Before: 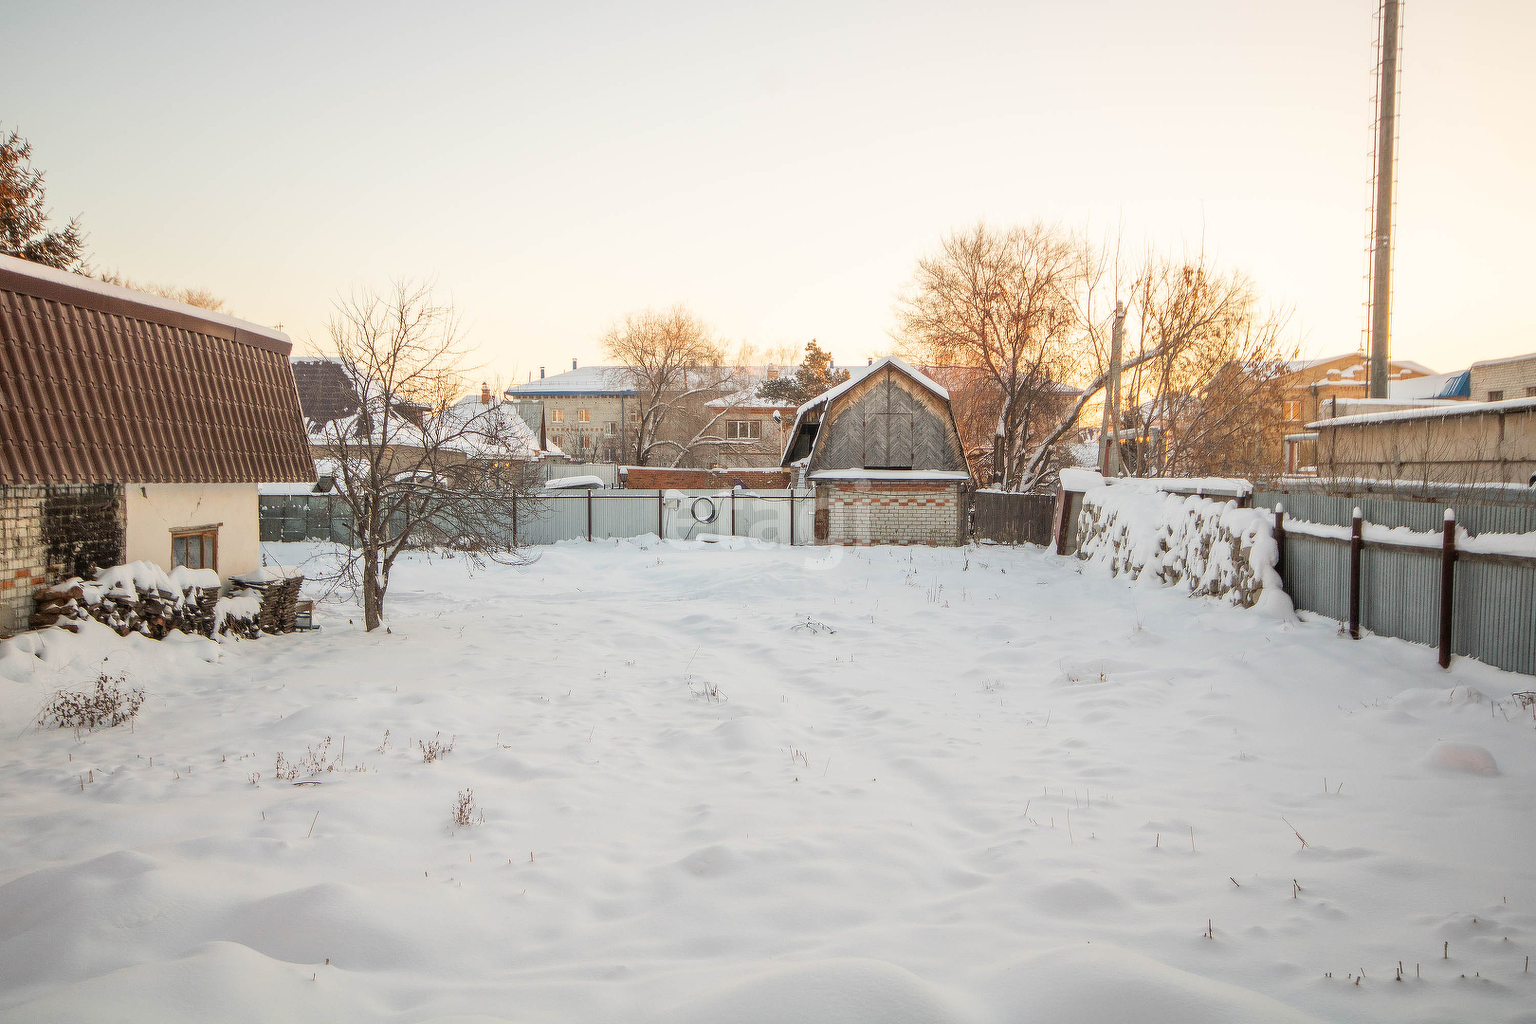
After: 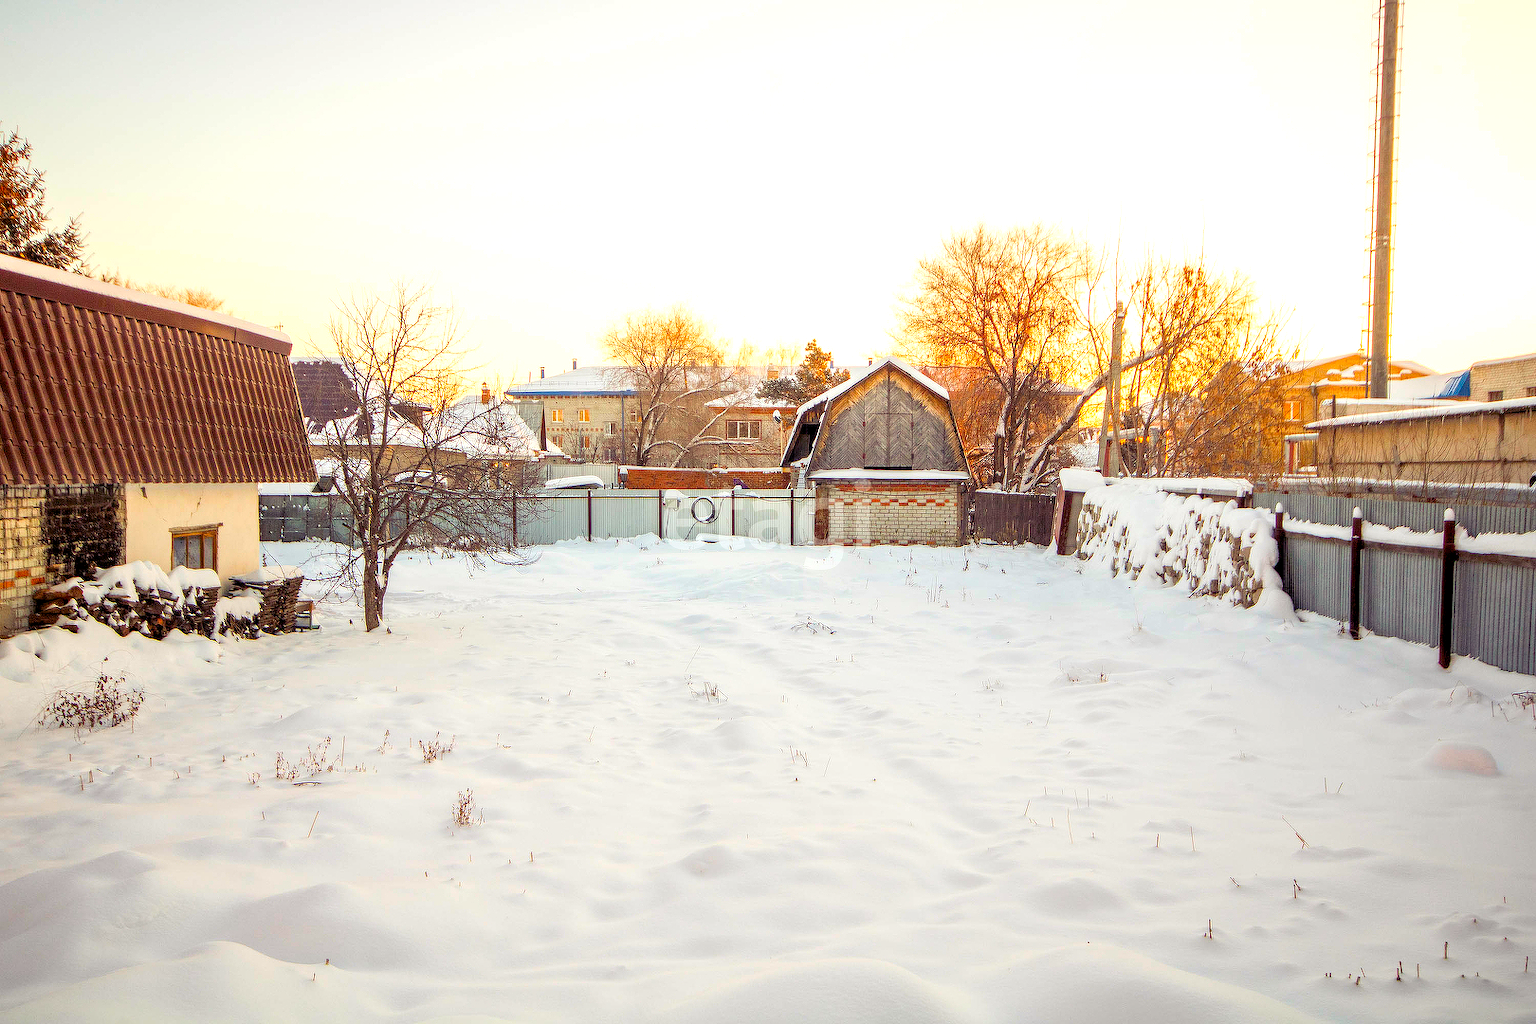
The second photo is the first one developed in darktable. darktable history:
exposure: compensate exposure bias true, compensate highlight preservation false
color balance rgb: shadows lift › luminance -21.518%, shadows lift › chroma 8.7%, shadows lift › hue 282.48°, power › chroma 0.666%, power › hue 60°, global offset › luminance -0.843%, perceptual saturation grading › global saturation 25.88%
color correction: highlights b* 0.028, saturation 1.32
tone equalizer: -8 EV -0.401 EV, -7 EV -0.389 EV, -6 EV -0.356 EV, -5 EV -0.212 EV, -3 EV 0.207 EV, -2 EV 0.325 EV, -1 EV 0.386 EV, +0 EV 0.405 EV
